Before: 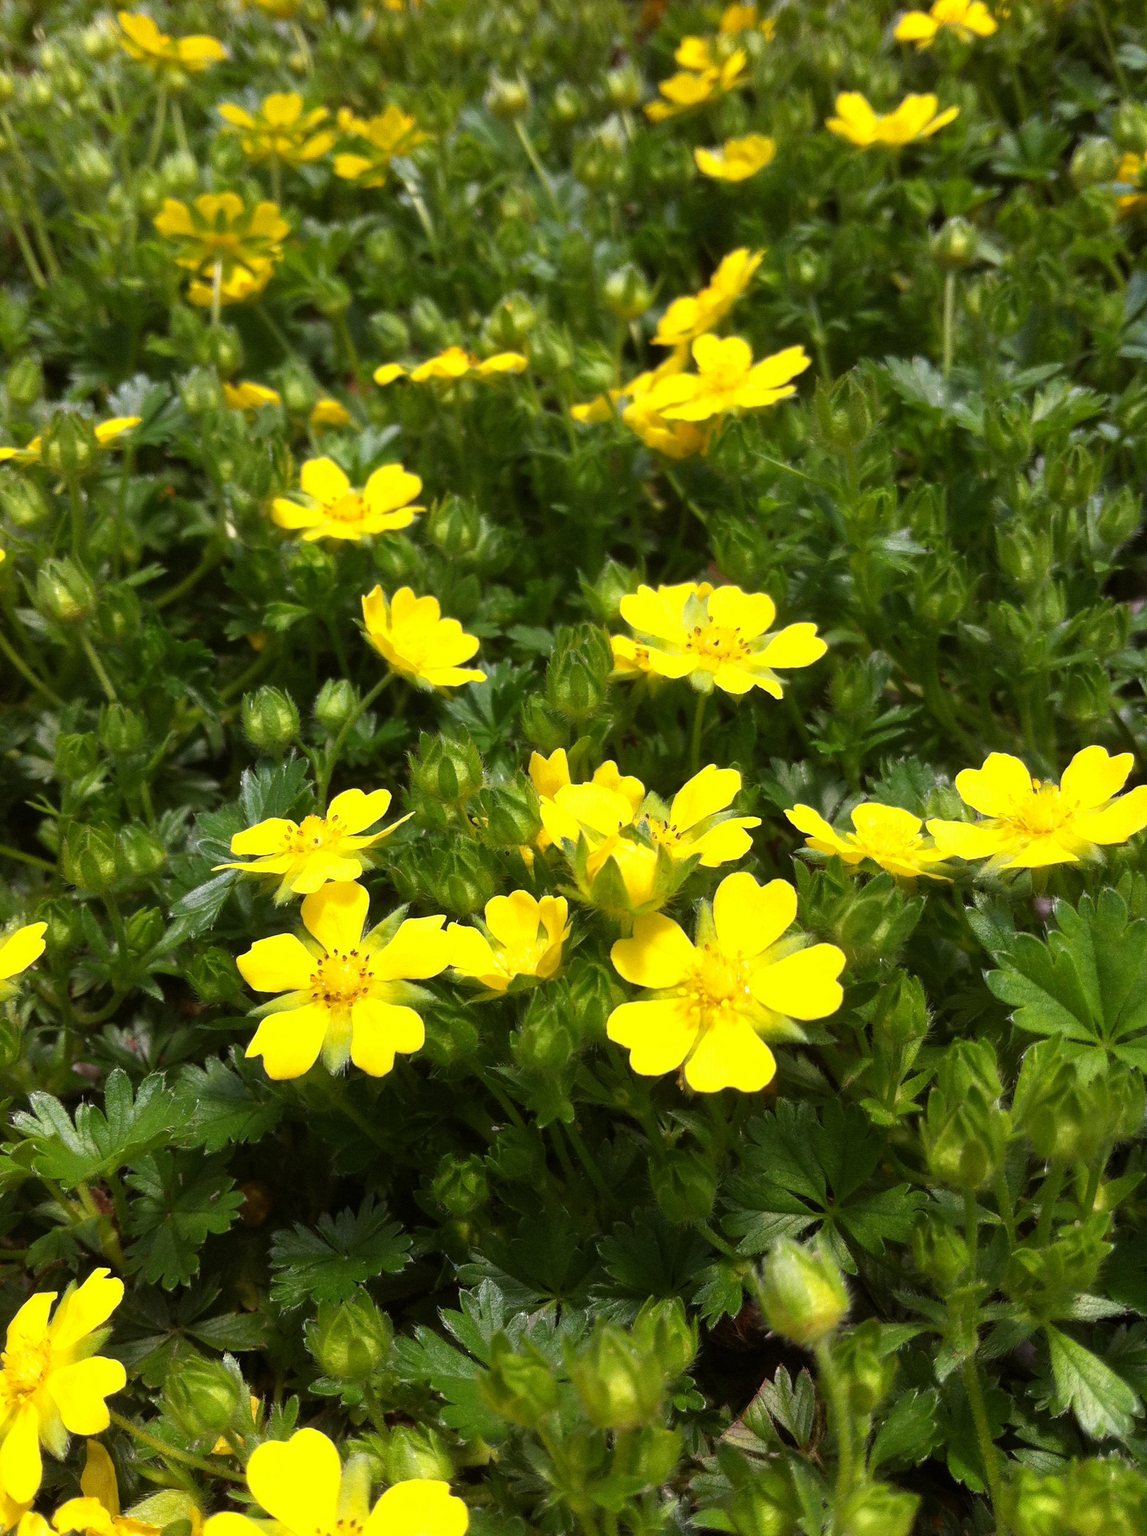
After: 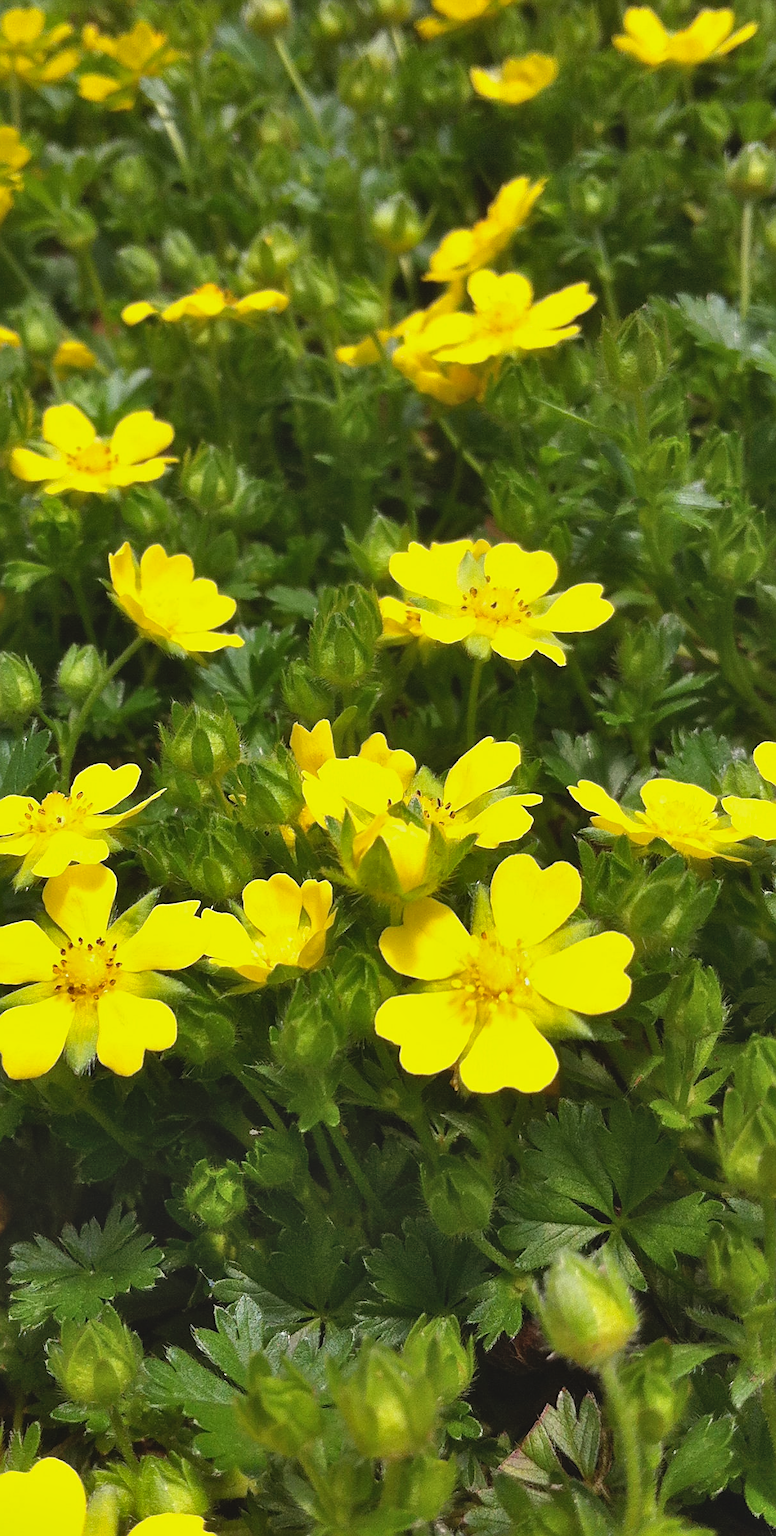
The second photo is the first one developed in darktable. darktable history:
sharpen: on, module defaults
shadows and highlights: shadows 60, soften with gaussian
crop and rotate: left 22.918%, top 5.629%, right 14.711%, bottom 2.247%
contrast brightness saturation: contrast -0.11
